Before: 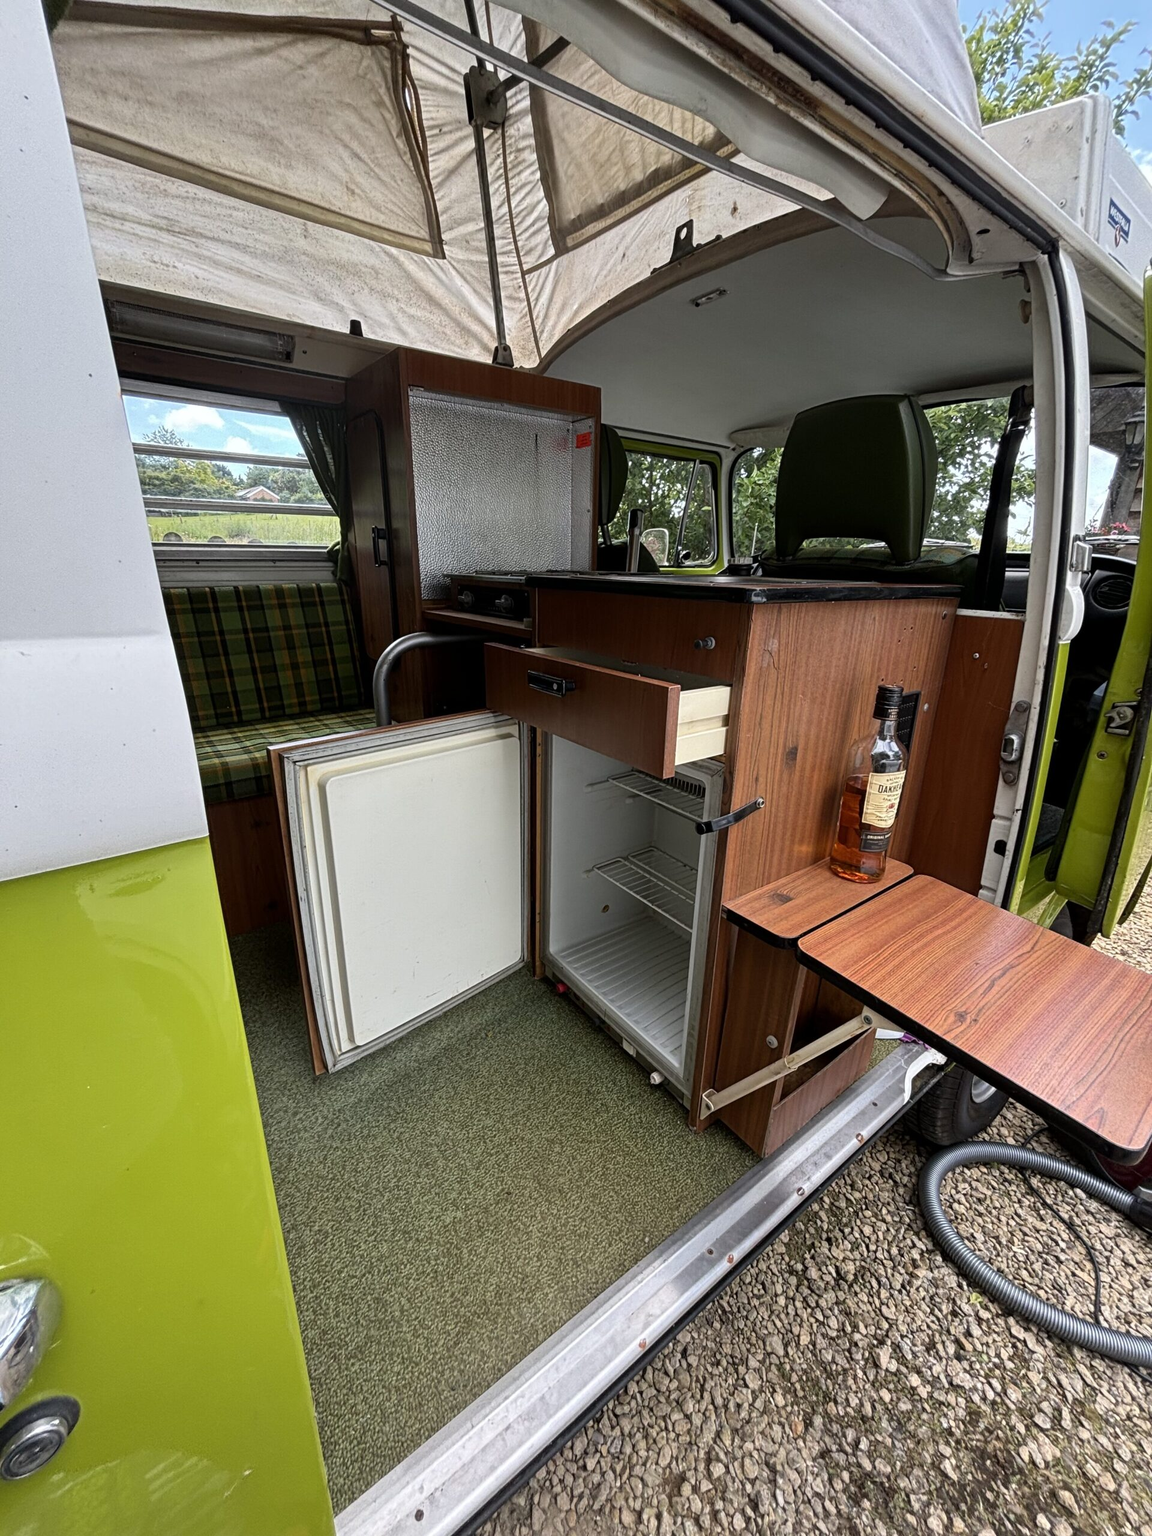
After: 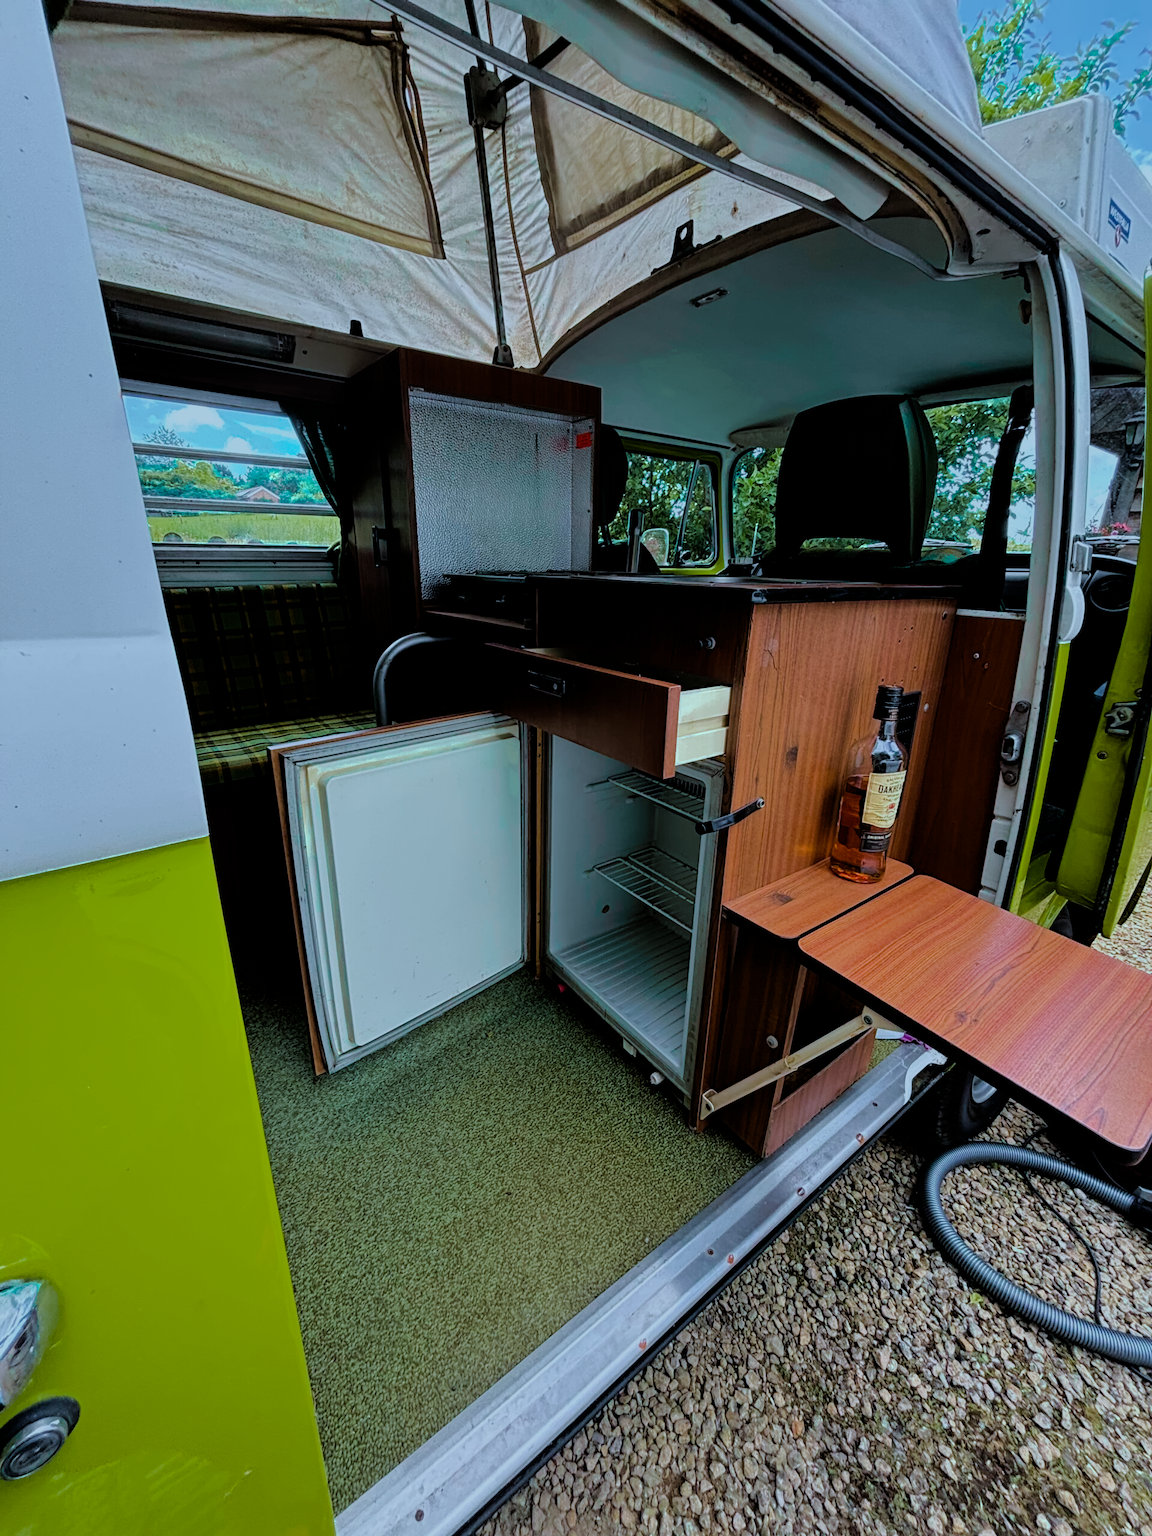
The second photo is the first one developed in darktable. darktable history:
color calibration: illuminant Planckian (black body), x 0.375, y 0.373, temperature 4117 K
filmic rgb: black relative exposure -4.14 EV, white relative exposure 5.1 EV, hardness 2.11, contrast 1.165
denoise (profiled): preserve shadows 1.35, scattering 0.011, a [-1, 0, 0], compensate highlight preservation false
color zones: curves: ch0 [(0.25, 0.5) (0.423, 0.5) (0.443, 0.5) (0.521, 0.756) (0.568, 0.5) (0.576, 0.5) (0.75, 0.5)]; ch1 [(0.25, 0.5) (0.423, 0.5) (0.443, 0.5) (0.539, 0.873) (0.624, 0.565) (0.631, 0.5) (0.75, 0.5)]
tone curve: curves: ch0 [(0, 0) (0.48, 0.431) (0.7, 0.609) (0.864, 0.854) (1, 1)]
color balance rgb: linear chroma grading › global chroma 9.31%, global vibrance 41.49%
velvia: on, module defaults
